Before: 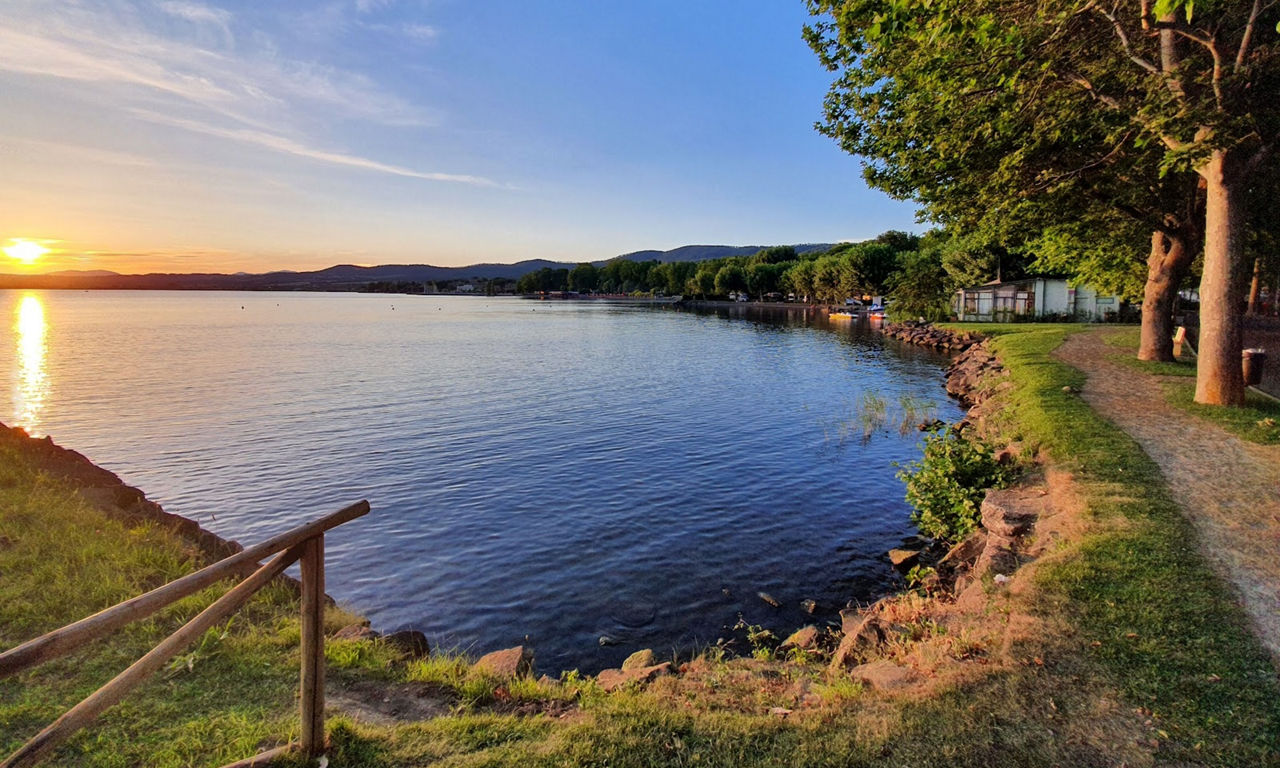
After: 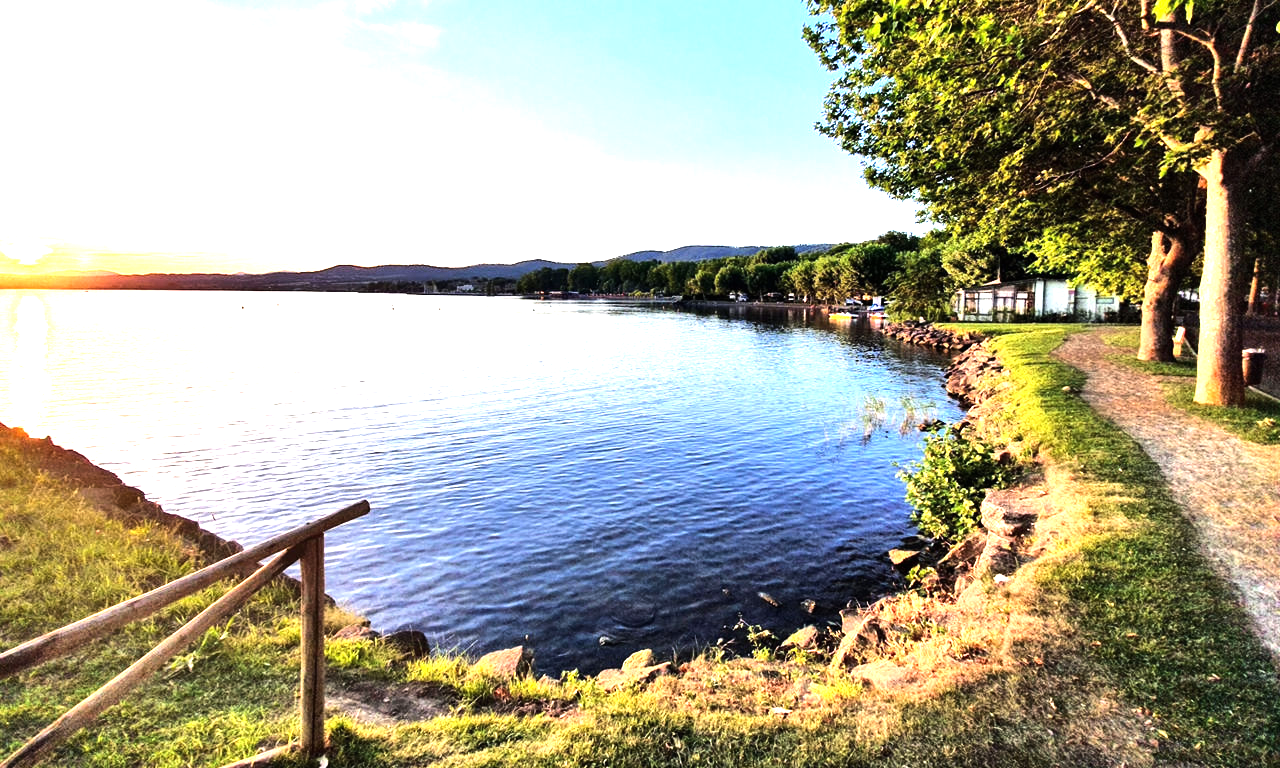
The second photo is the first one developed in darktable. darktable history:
exposure: black level correction 0, exposure 1 EV, compensate exposure bias true, compensate highlight preservation false
tone equalizer: -8 EV -1.08 EV, -7 EV -1.01 EV, -6 EV -0.867 EV, -5 EV -0.578 EV, -3 EV 0.578 EV, -2 EV 0.867 EV, -1 EV 1.01 EV, +0 EV 1.08 EV, edges refinement/feathering 500, mask exposure compensation -1.57 EV, preserve details no
